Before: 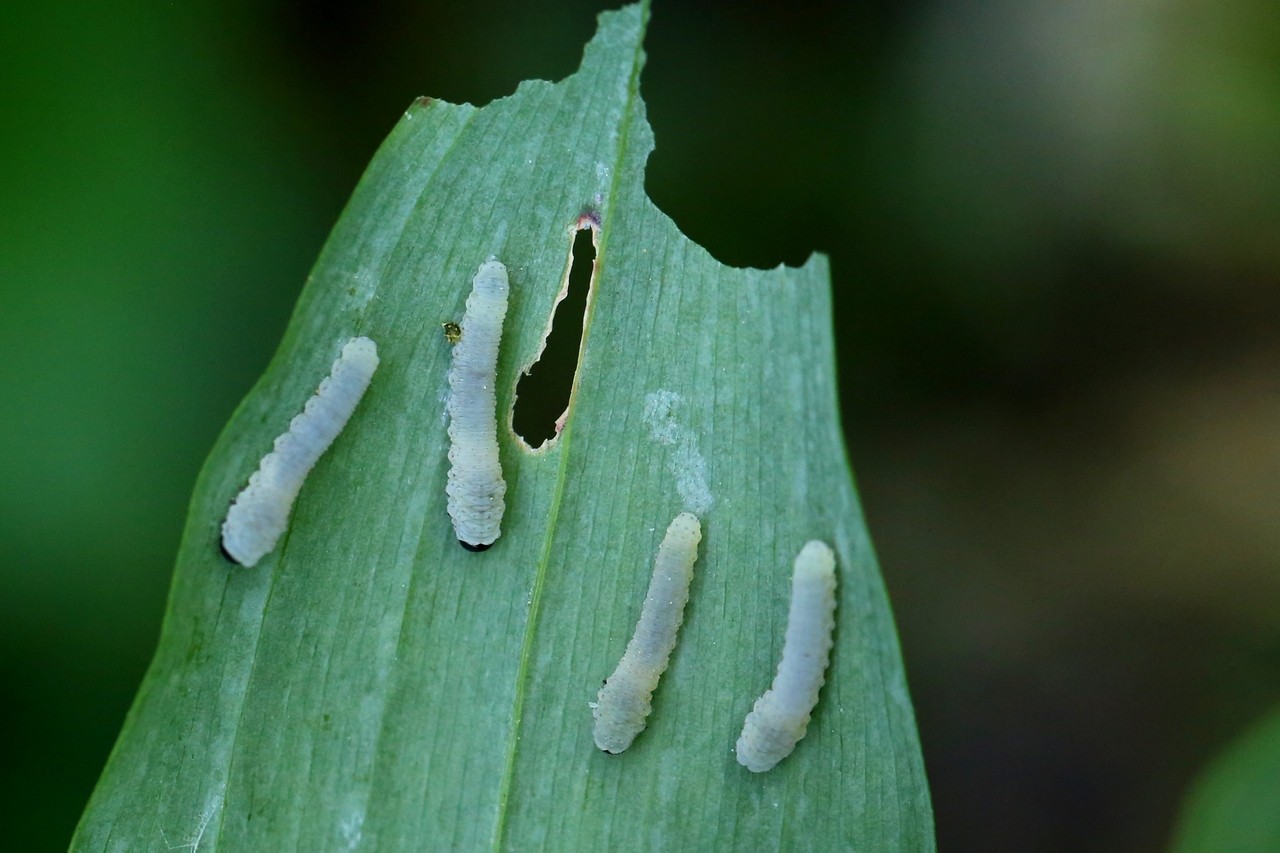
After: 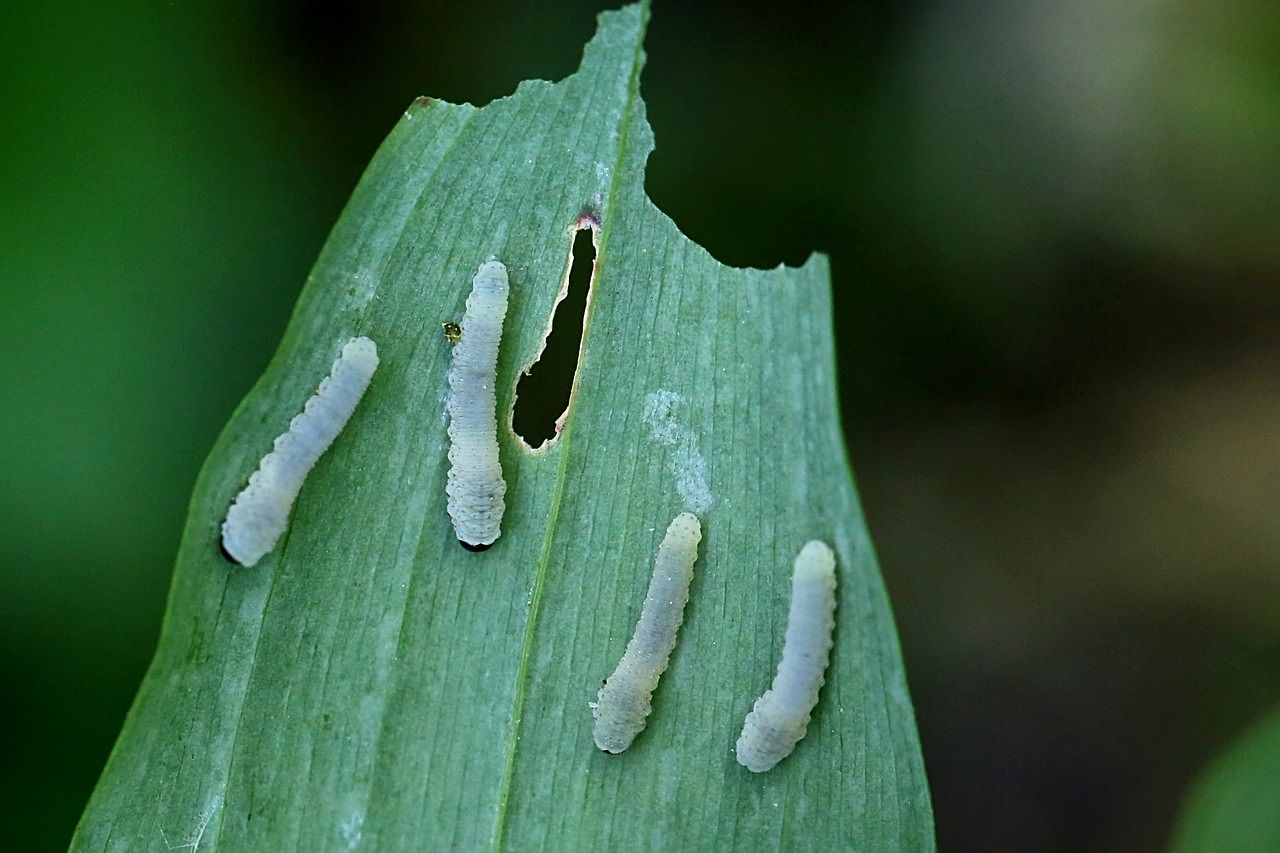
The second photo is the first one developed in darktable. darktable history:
sharpen: on, module defaults
local contrast: mode bilateral grid, contrast 21, coarseness 51, detail 120%, midtone range 0.2
